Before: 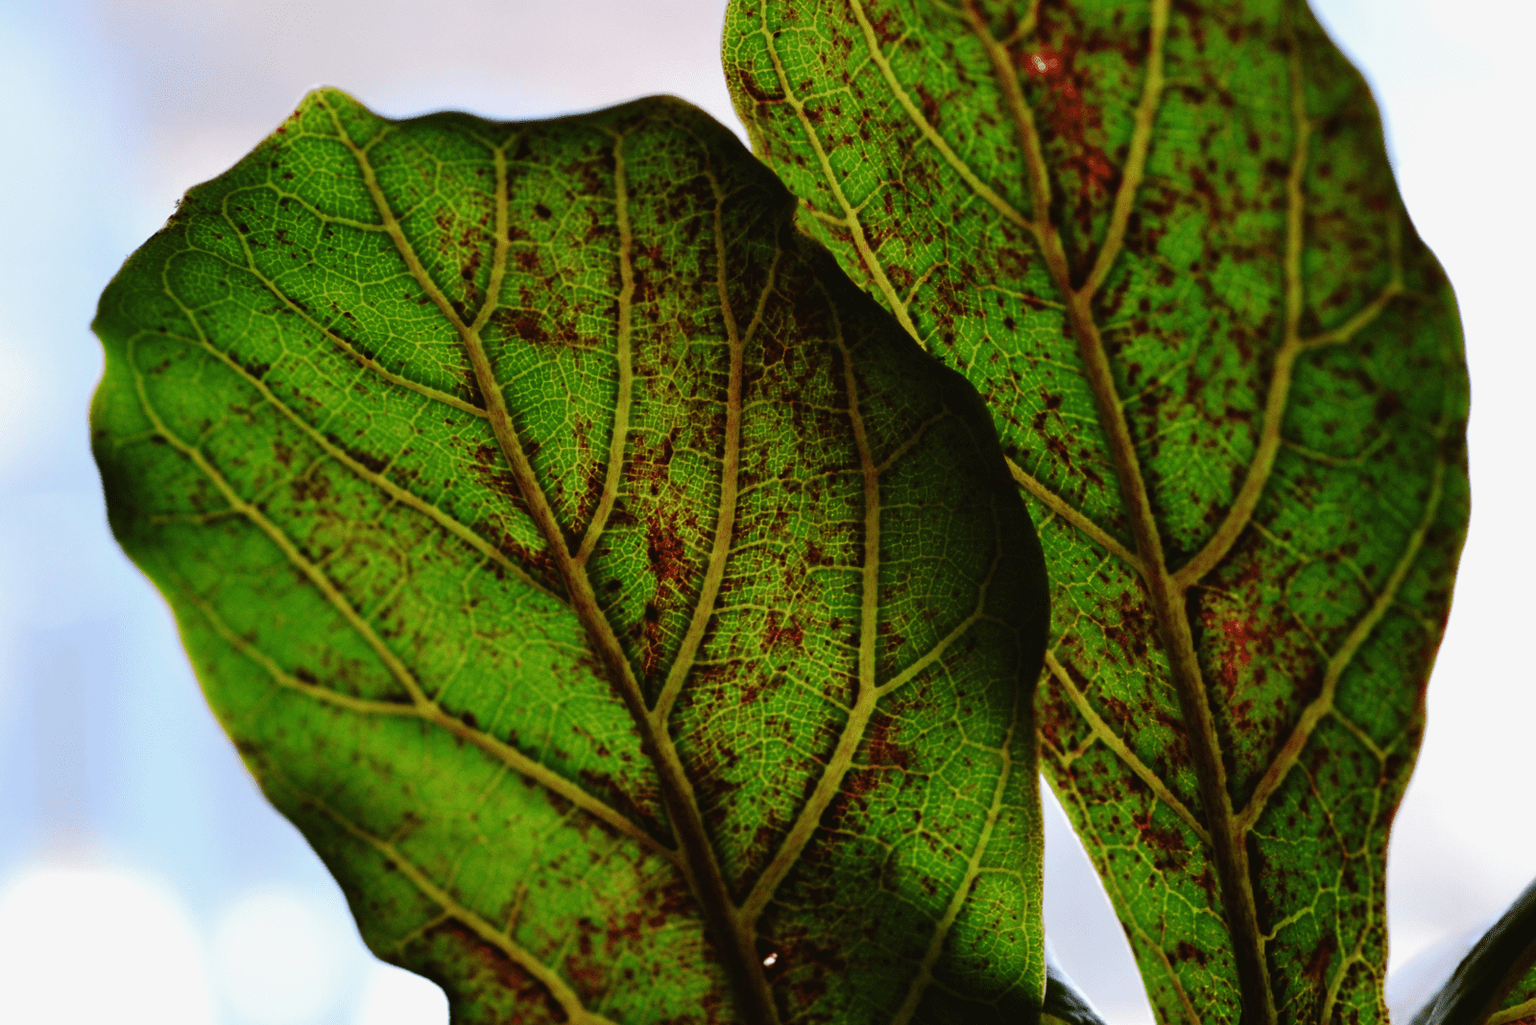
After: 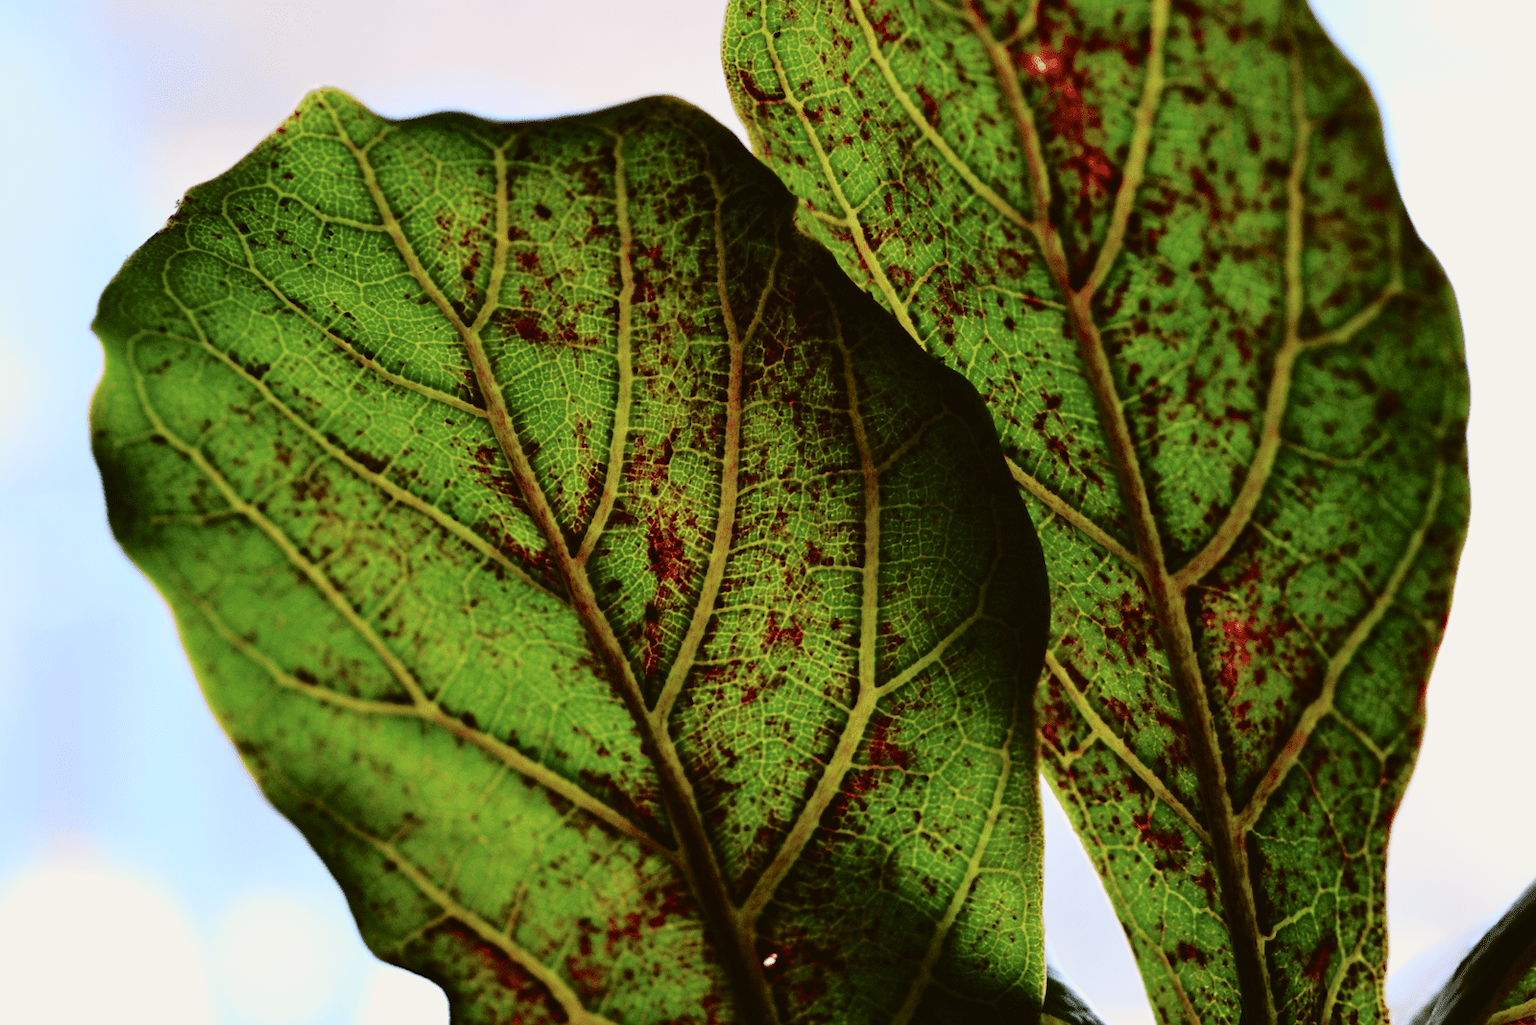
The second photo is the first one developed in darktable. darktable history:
tone curve: curves: ch0 [(0, 0.021) (0.049, 0.044) (0.152, 0.14) (0.328, 0.377) (0.473, 0.543) (0.663, 0.734) (0.84, 0.899) (1, 0.969)]; ch1 [(0, 0) (0.302, 0.331) (0.427, 0.433) (0.472, 0.47) (0.502, 0.503) (0.527, 0.524) (0.564, 0.591) (0.602, 0.632) (0.677, 0.701) (0.859, 0.885) (1, 1)]; ch2 [(0, 0) (0.33, 0.301) (0.447, 0.44) (0.487, 0.496) (0.502, 0.516) (0.535, 0.563) (0.565, 0.6) (0.618, 0.629) (1, 1)], color space Lab, independent channels, preserve colors none
